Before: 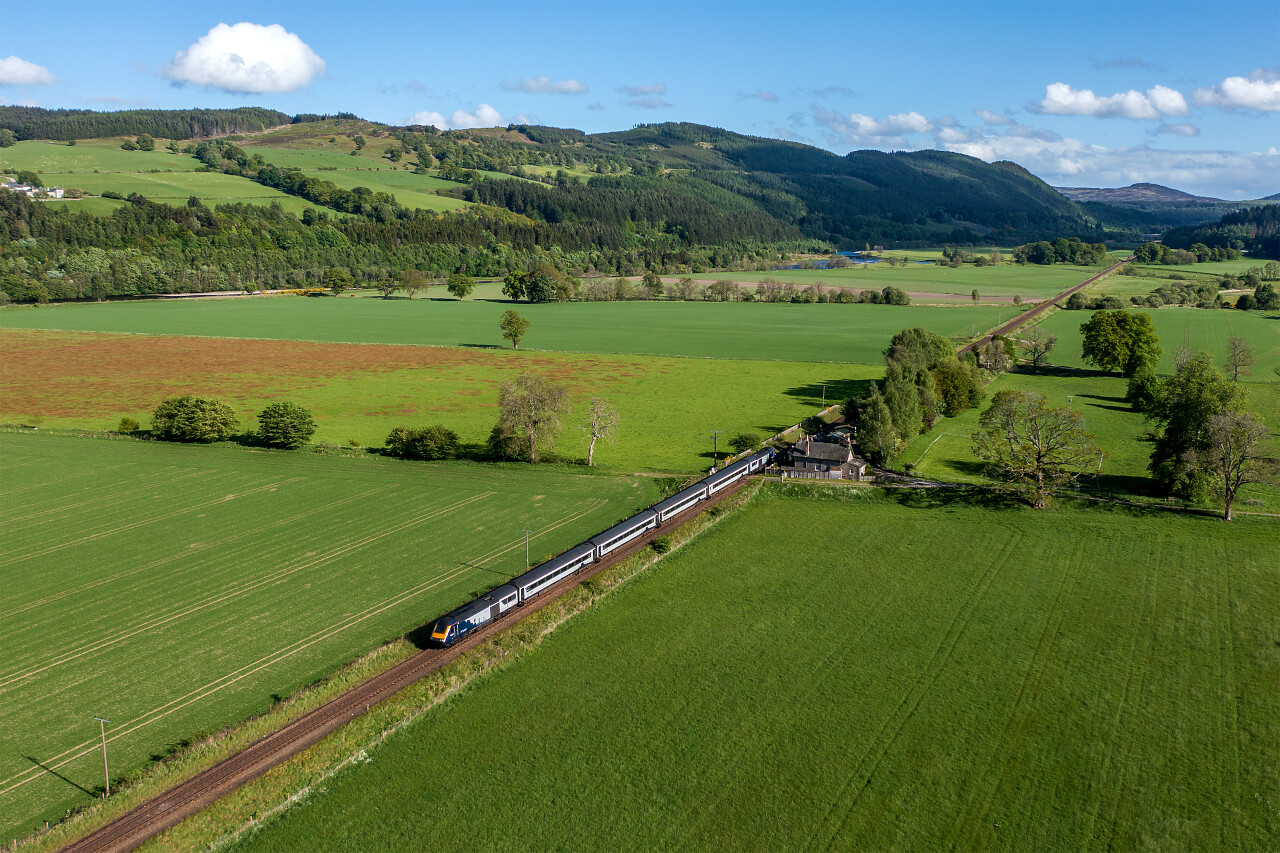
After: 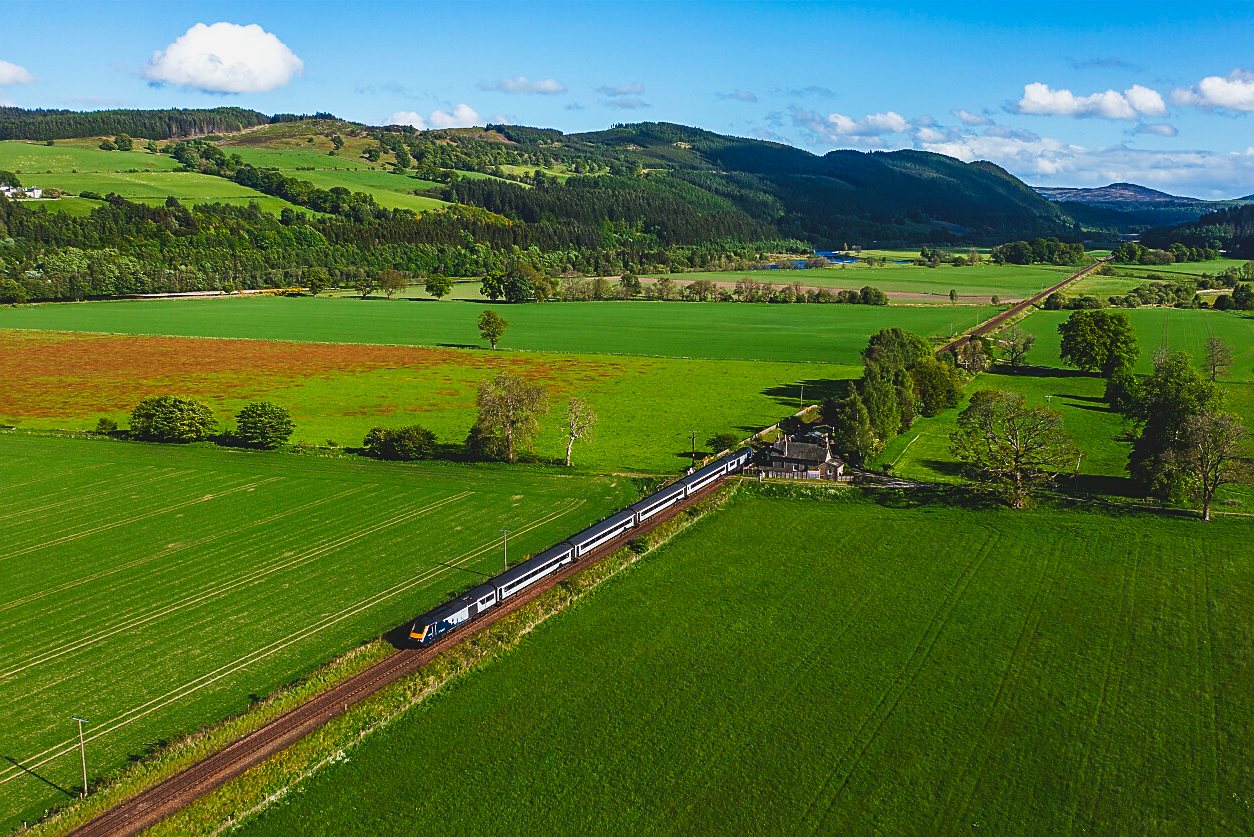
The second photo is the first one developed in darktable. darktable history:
crop: left 1.74%, right 0.267%, bottom 1.843%
tone curve: curves: ch0 [(0, 0) (0.004, 0.001) (0.133, 0.078) (0.325, 0.241) (0.832, 0.917) (1, 1)], preserve colors none
color balance rgb: perceptual saturation grading › global saturation 20%, perceptual saturation grading › highlights -25.396%, perceptual saturation grading › shadows 24.838%
contrast brightness saturation: contrast -0.114
sharpen: on, module defaults
exposure: black level correction -0.015, exposure -0.194 EV, compensate highlight preservation false
